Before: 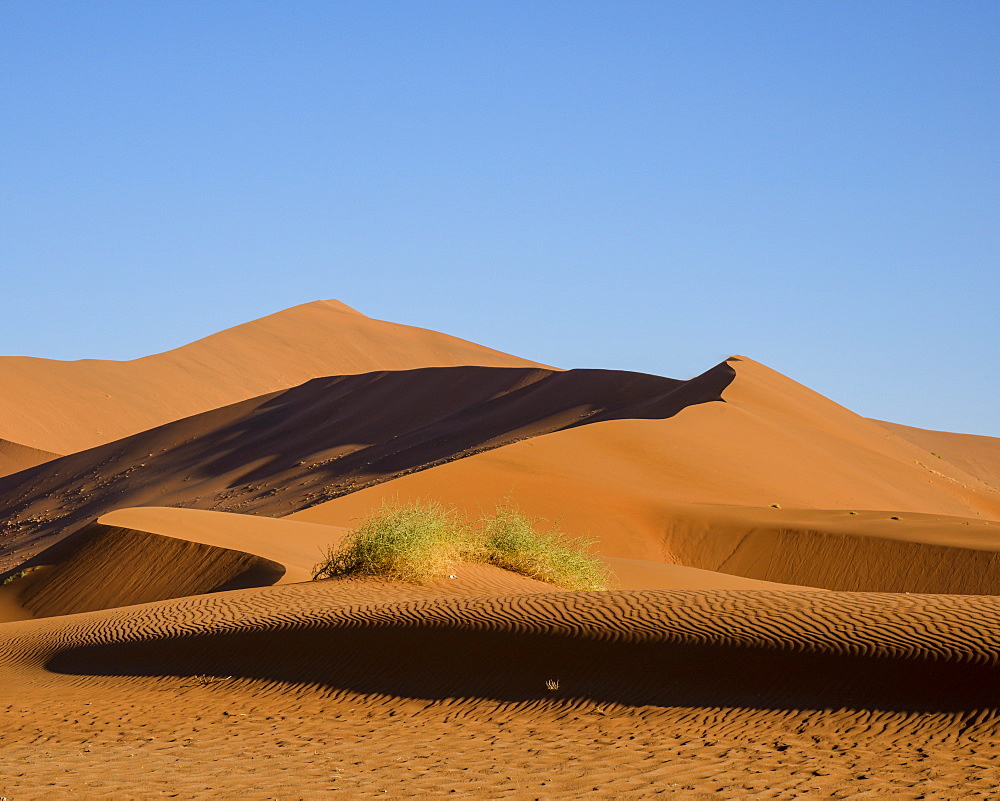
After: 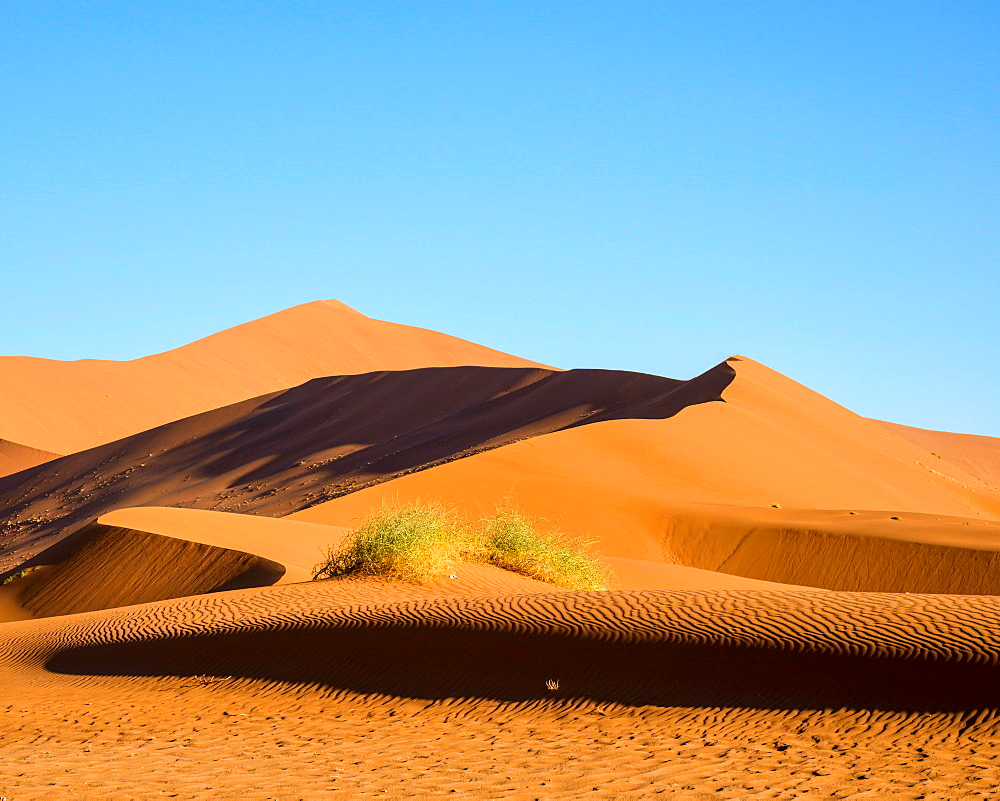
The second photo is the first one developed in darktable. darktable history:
exposure: exposure 0.508 EV, compensate exposure bias true, compensate highlight preservation false
